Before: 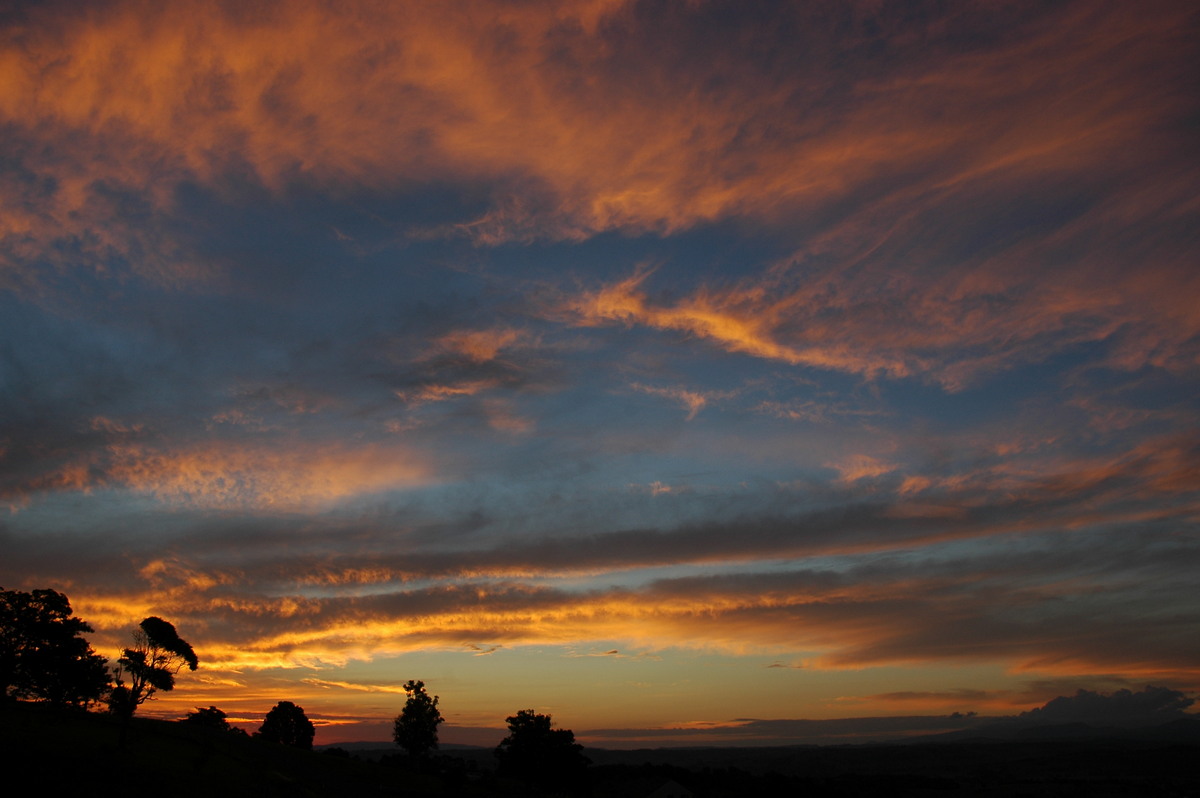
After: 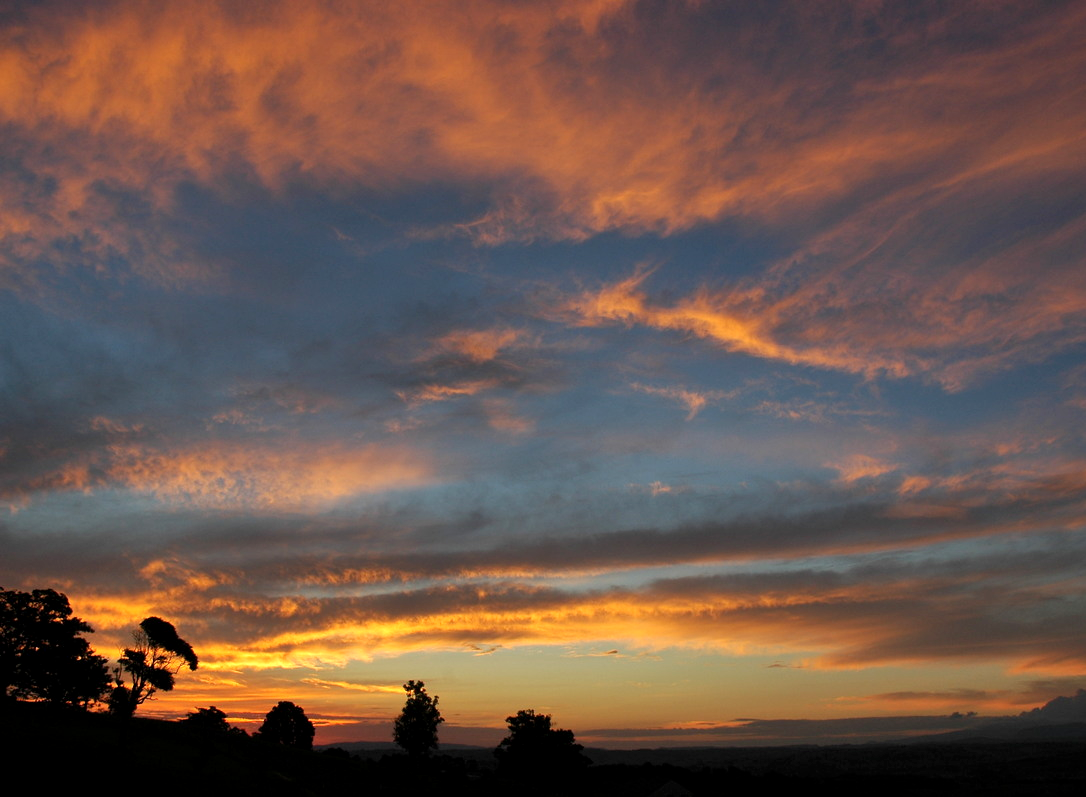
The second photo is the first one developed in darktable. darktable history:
crop: right 9.494%, bottom 0.048%
exposure: black level correction 0.001, exposure 0.5 EV, compensate highlight preservation false
tone equalizer: -8 EV -0.55 EV
shadows and highlights: shadows 36.73, highlights -26.73, soften with gaussian
